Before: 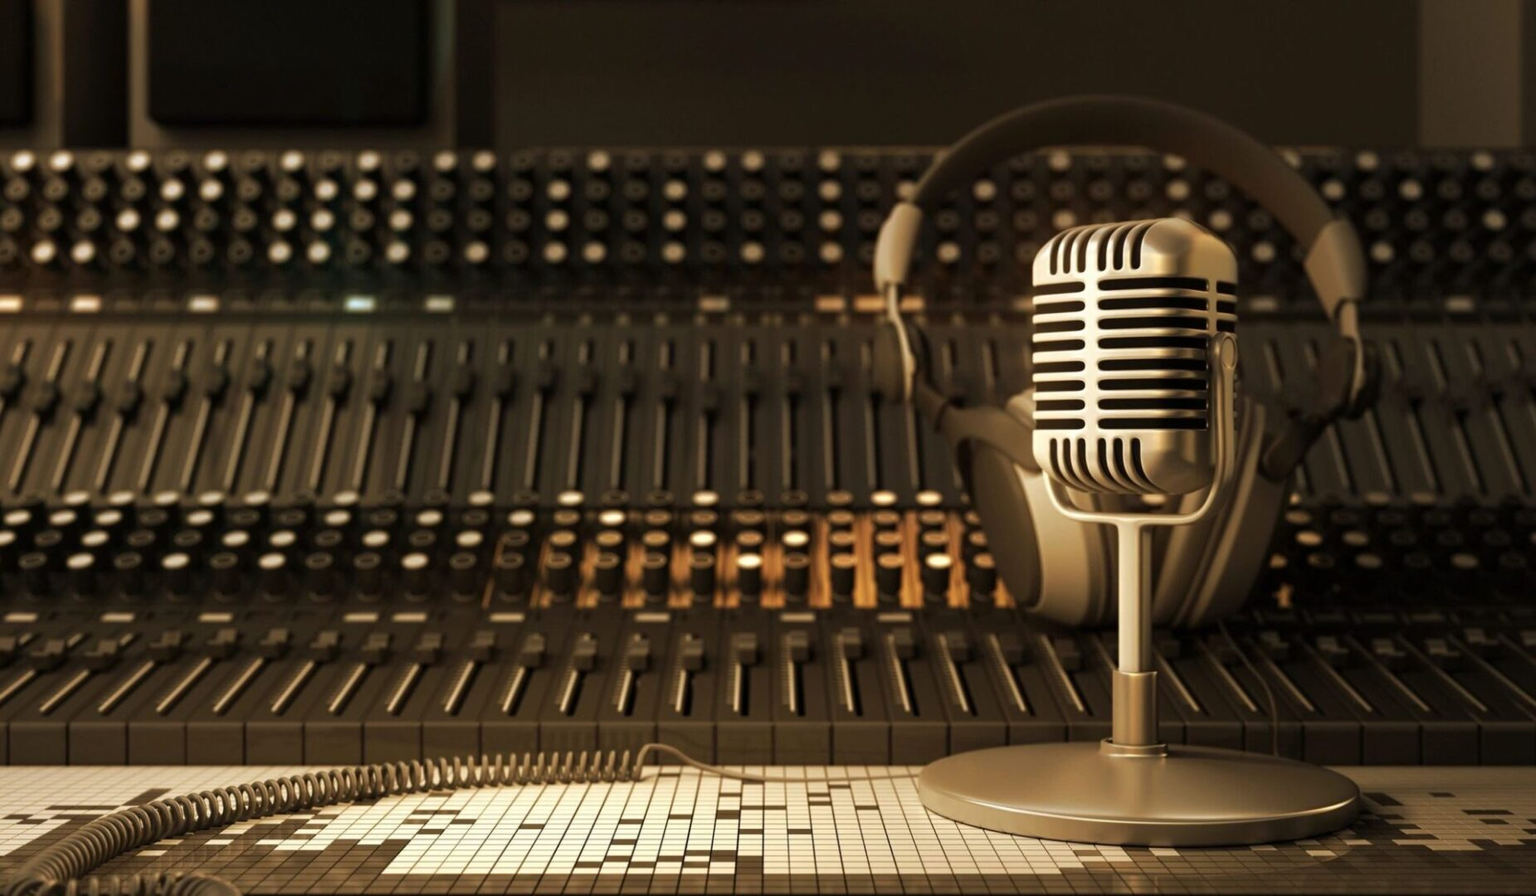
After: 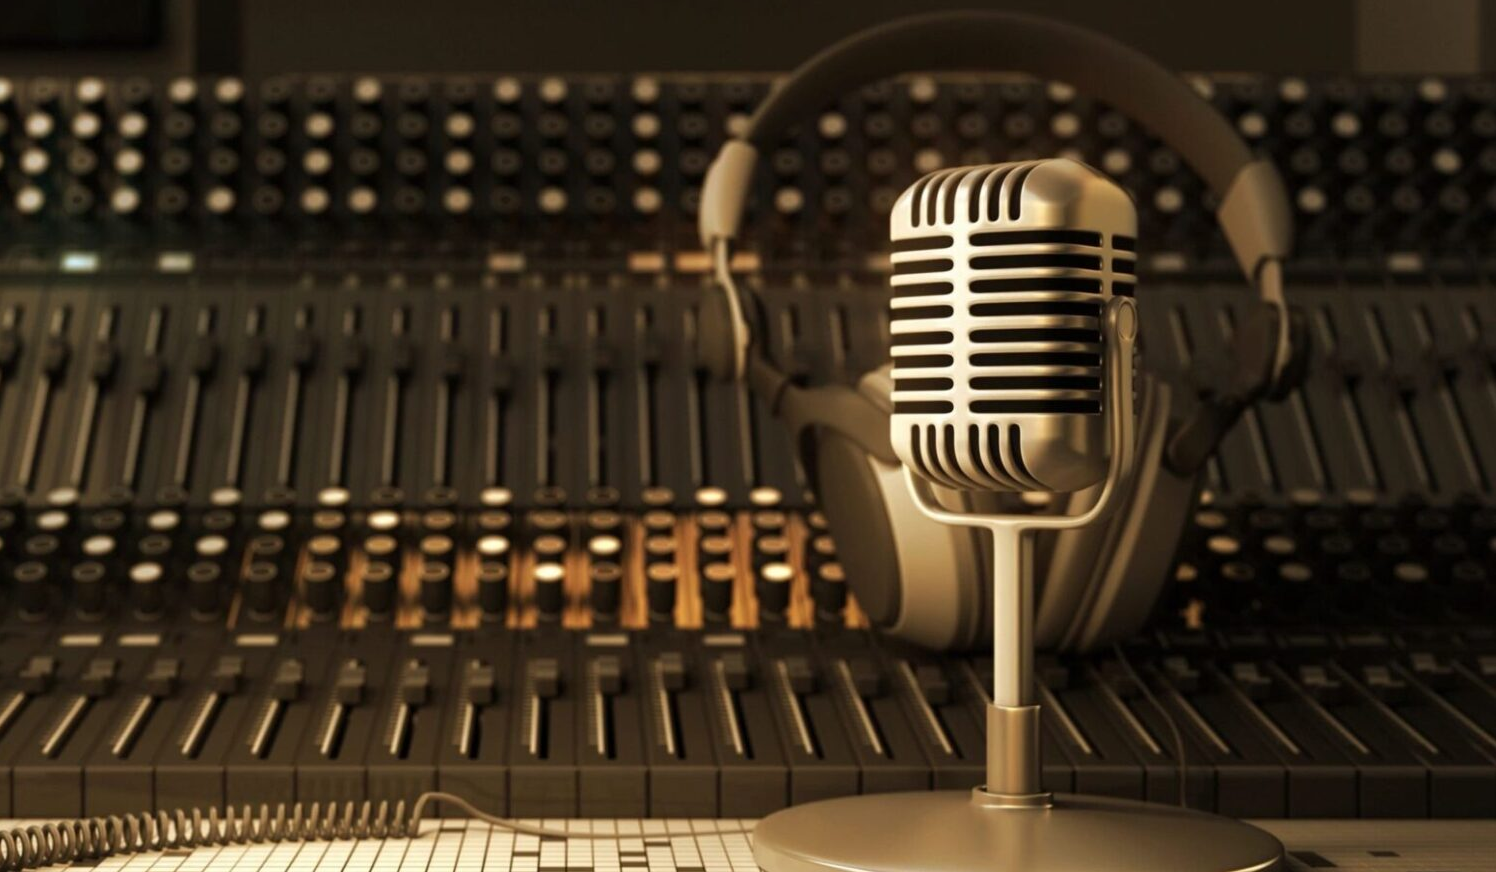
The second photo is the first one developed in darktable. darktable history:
crop: left 19.151%, top 9.639%, right 0.001%, bottom 9.618%
